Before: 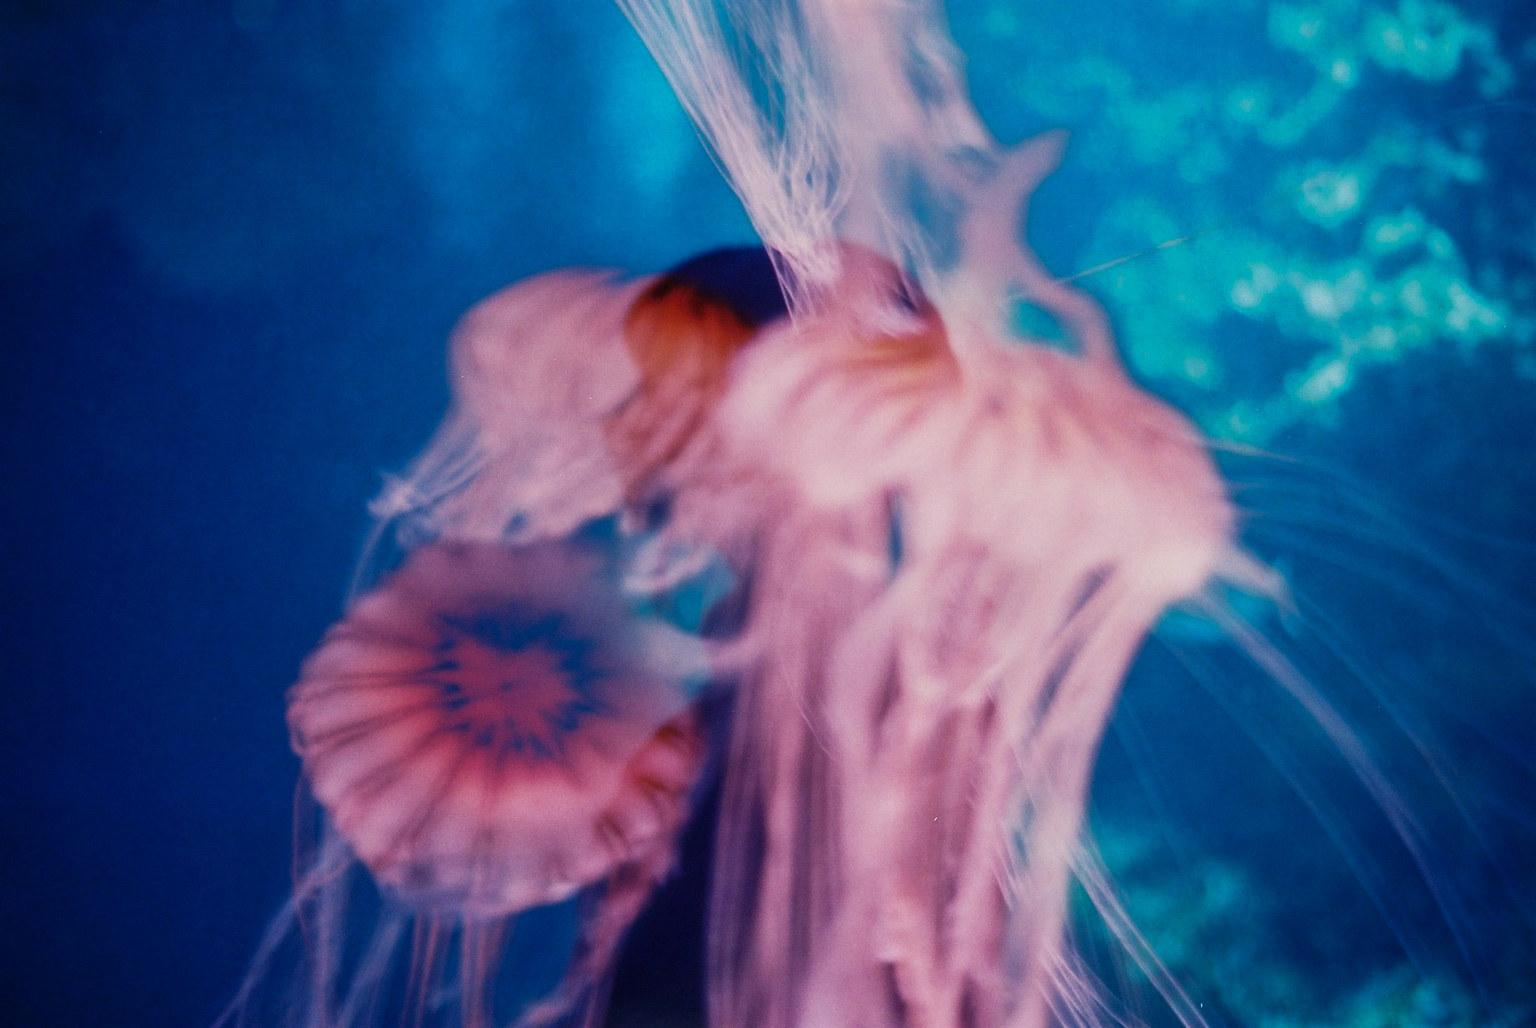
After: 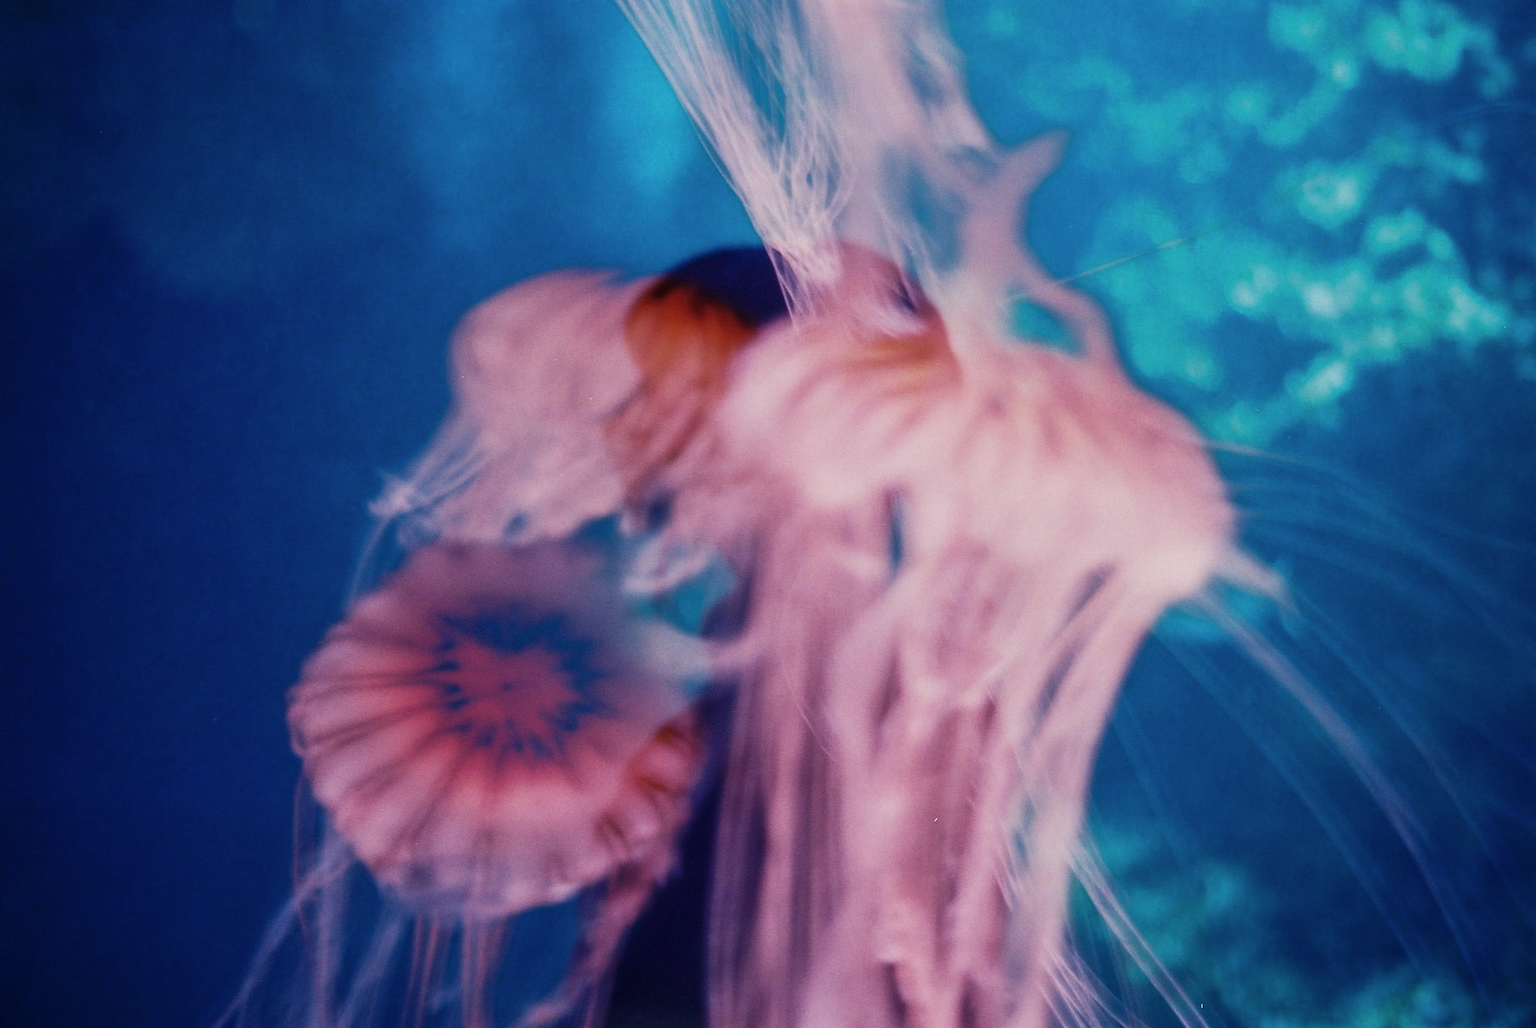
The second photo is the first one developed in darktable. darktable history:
contrast brightness saturation: saturation -0.058
